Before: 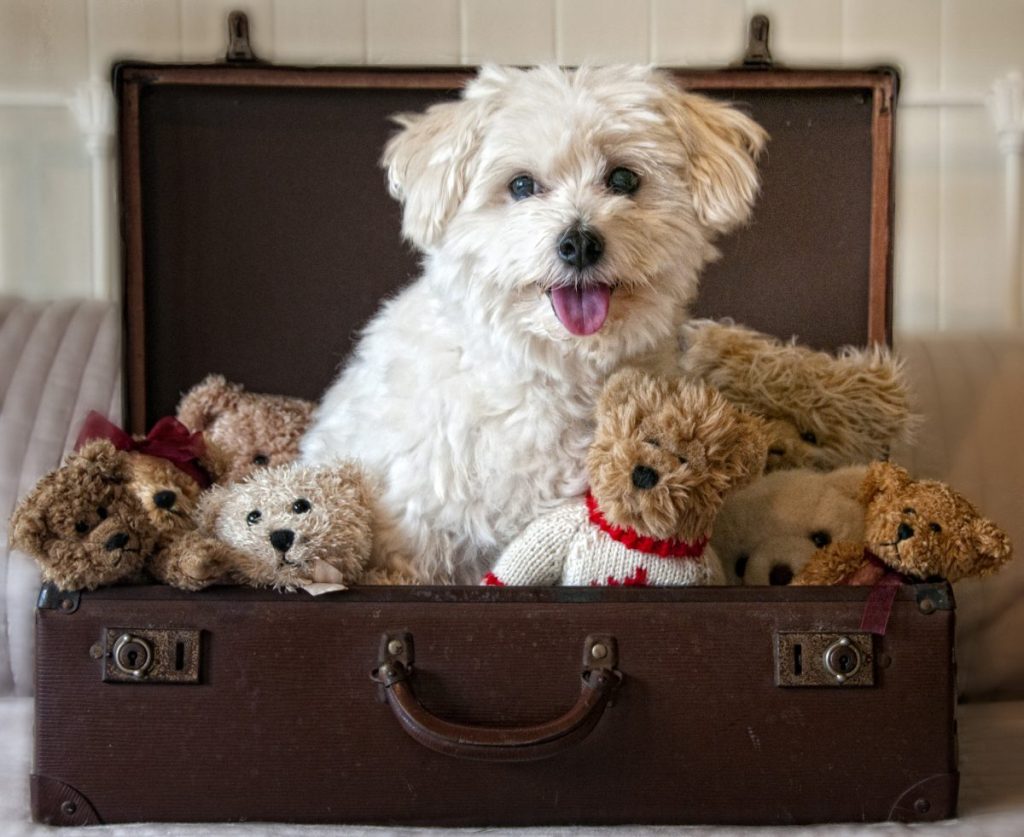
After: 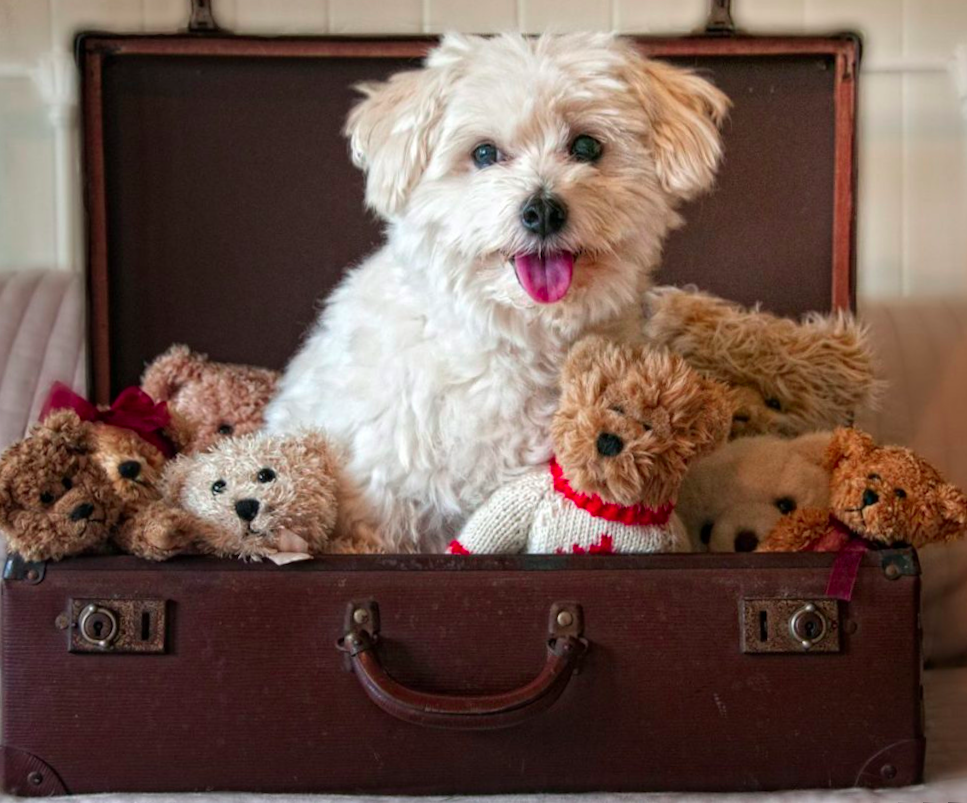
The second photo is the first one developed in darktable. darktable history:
color contrast: green-magenta contrast 1.73, blue-yellow contrast 1.15
crop and rotate: angle -1.96°, left 3.097%, top 4.154%, right 1.586%, bottom 0.529%
rotate and perspective: rotation -2.29°, automatic cropping off
